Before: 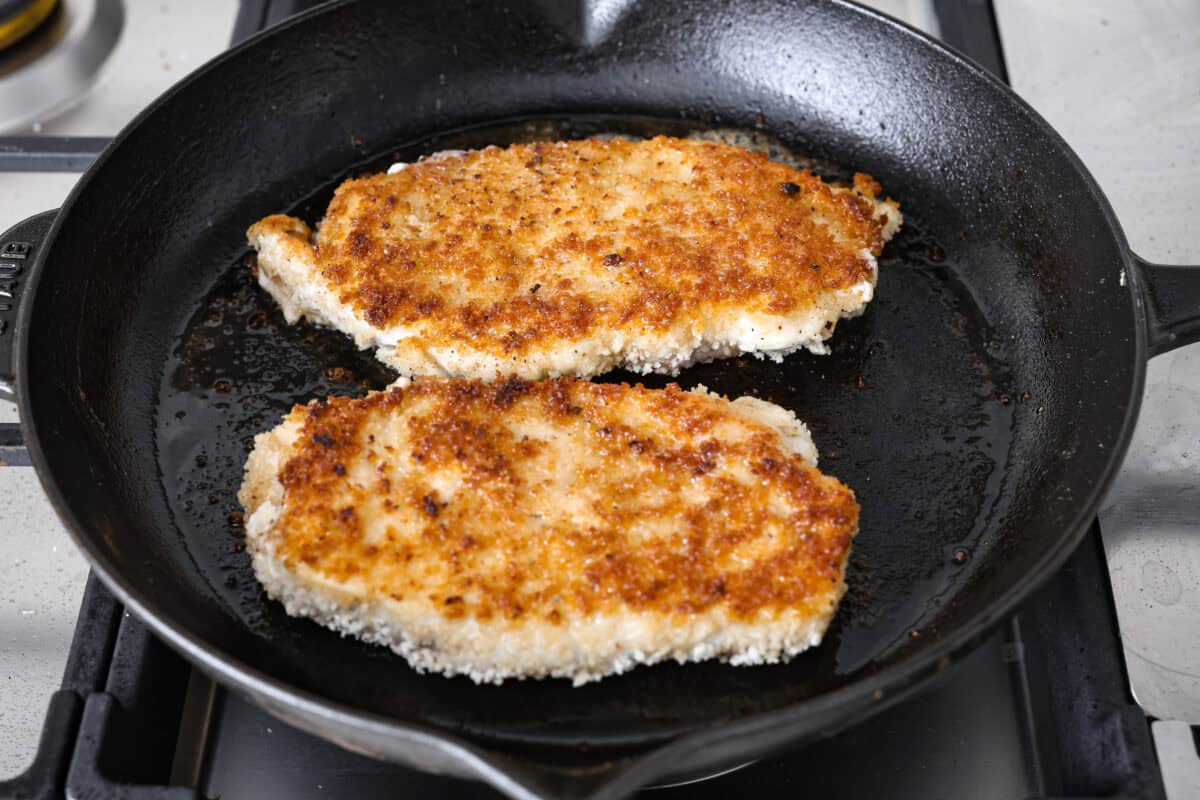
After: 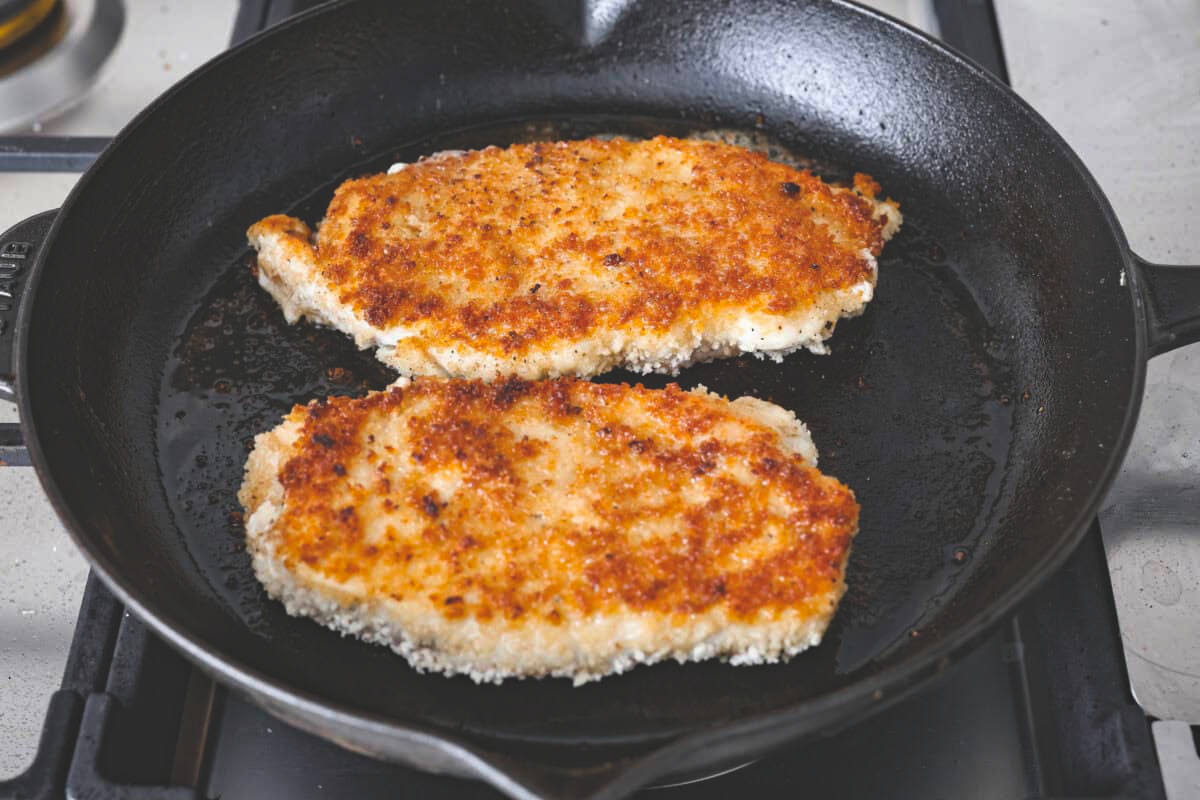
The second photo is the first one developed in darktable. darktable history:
haze removal: compatibility mode true, adaptive false
exposure: black level correction -0.026, exposure -0.12 EV, compensate exposure bias true, compensate highlight preservation false
